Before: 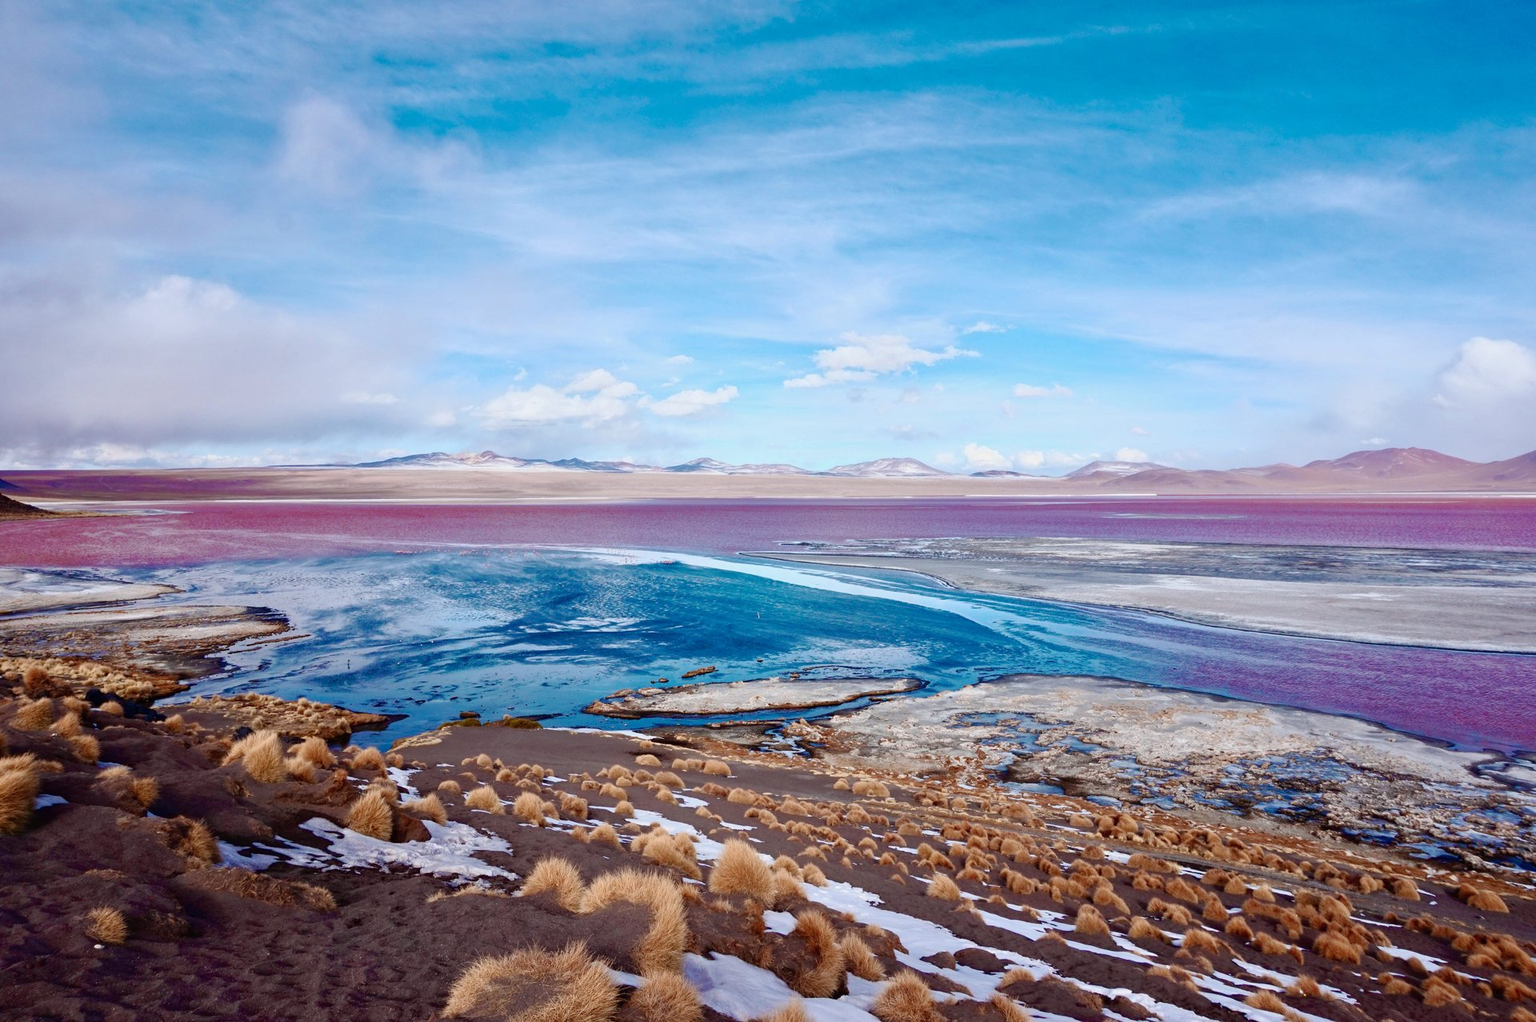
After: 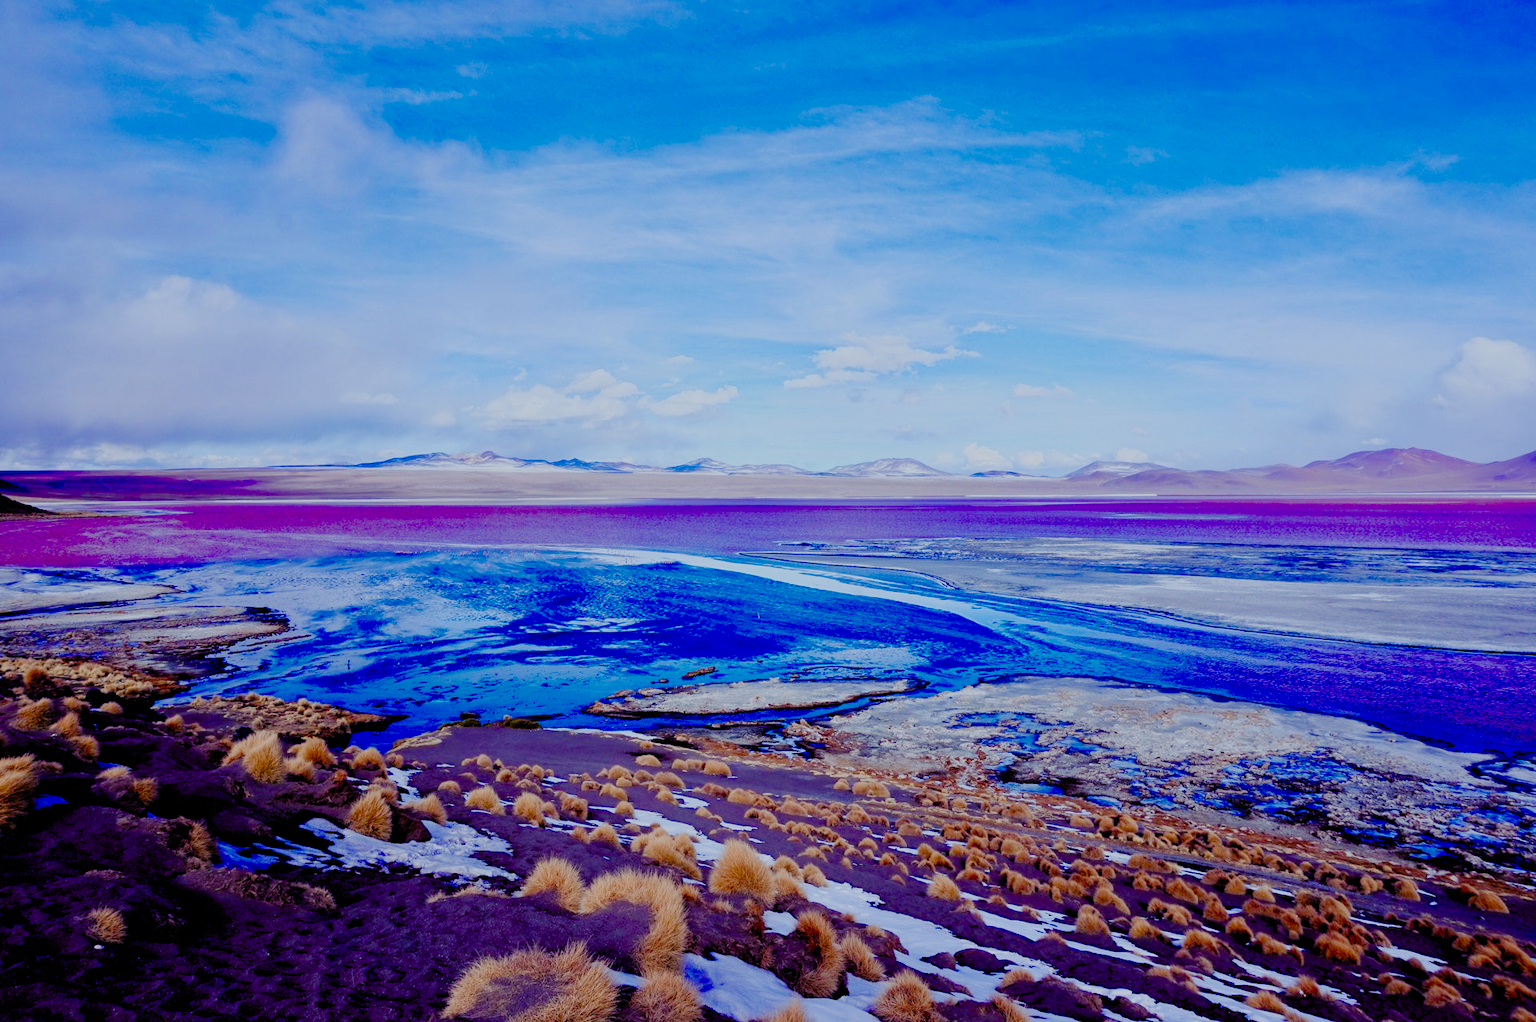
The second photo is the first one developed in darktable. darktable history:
filmic rgb: black relative exposure -4.4 EV, white relative exposure 5 EV, threshold 3 EV, hardness 2.23, latitude 40.06%, contrast 1.15, highlights saturation mix 10%, shadows ↔ highlights balance 1.04%, preserve chrominance RGB euclidean norm (legacy), color science v4 (2020), enable highlight reconstruction true
white balance: red 0.931, blue 1.11
color balance rgb: shadows lift › luminance -28.76%, shadows lift › chroma 15%, shadows lift › hue 270°, power › chroma 1%, power › hue 255°, highlights gain › luminance 7.14%, highlights gain › chroma 2%, highlights gain › hue 90°, global offset › luminance -0.29%, global offset › hue 260°, perceptual saturation grading › global saturation 20%, perceptual saturation grading › highlights -13.92%, perceptual saturation grading › shadows 50%
